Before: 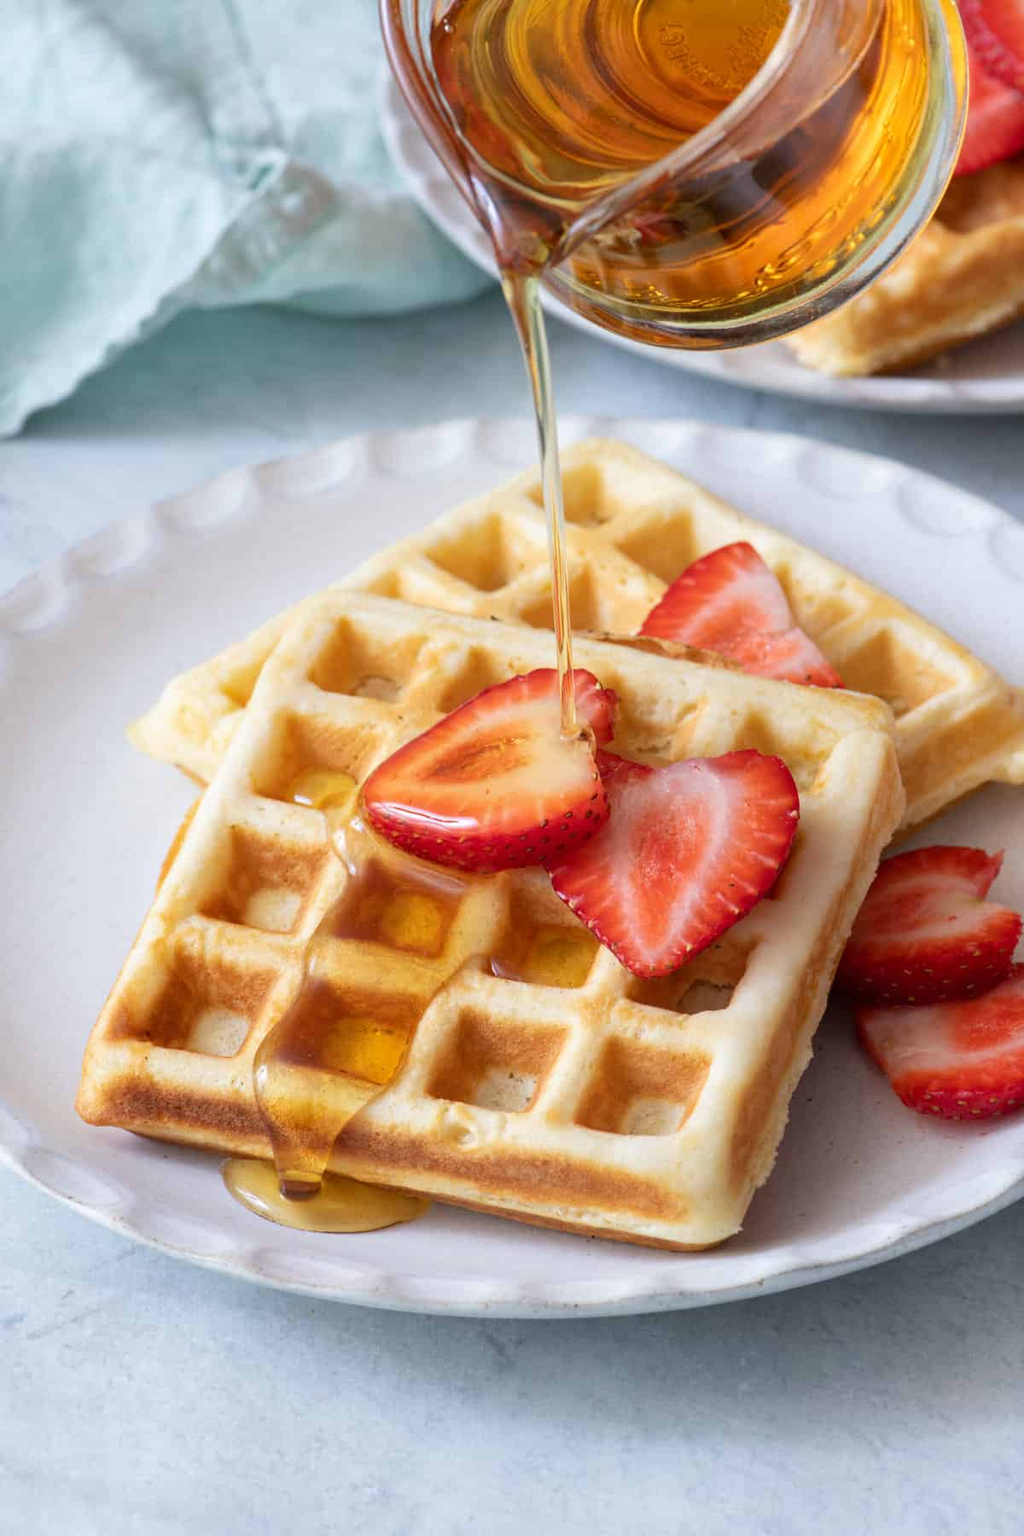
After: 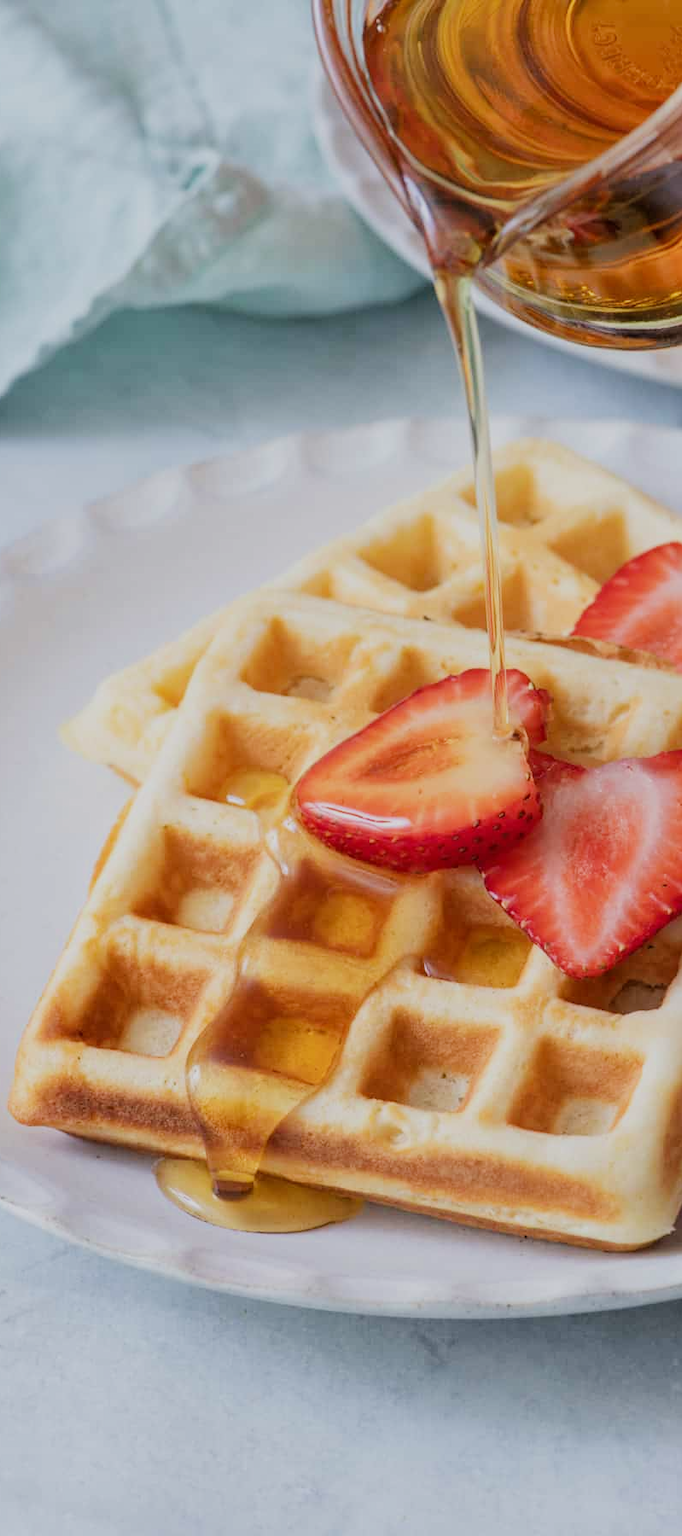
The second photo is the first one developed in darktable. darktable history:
filmic rgb: black relative exposure -7.65 EV, white relative exposure 4.56 EV, hardness 3.61
crop and rotate: left 6.617%, right 26.717%
